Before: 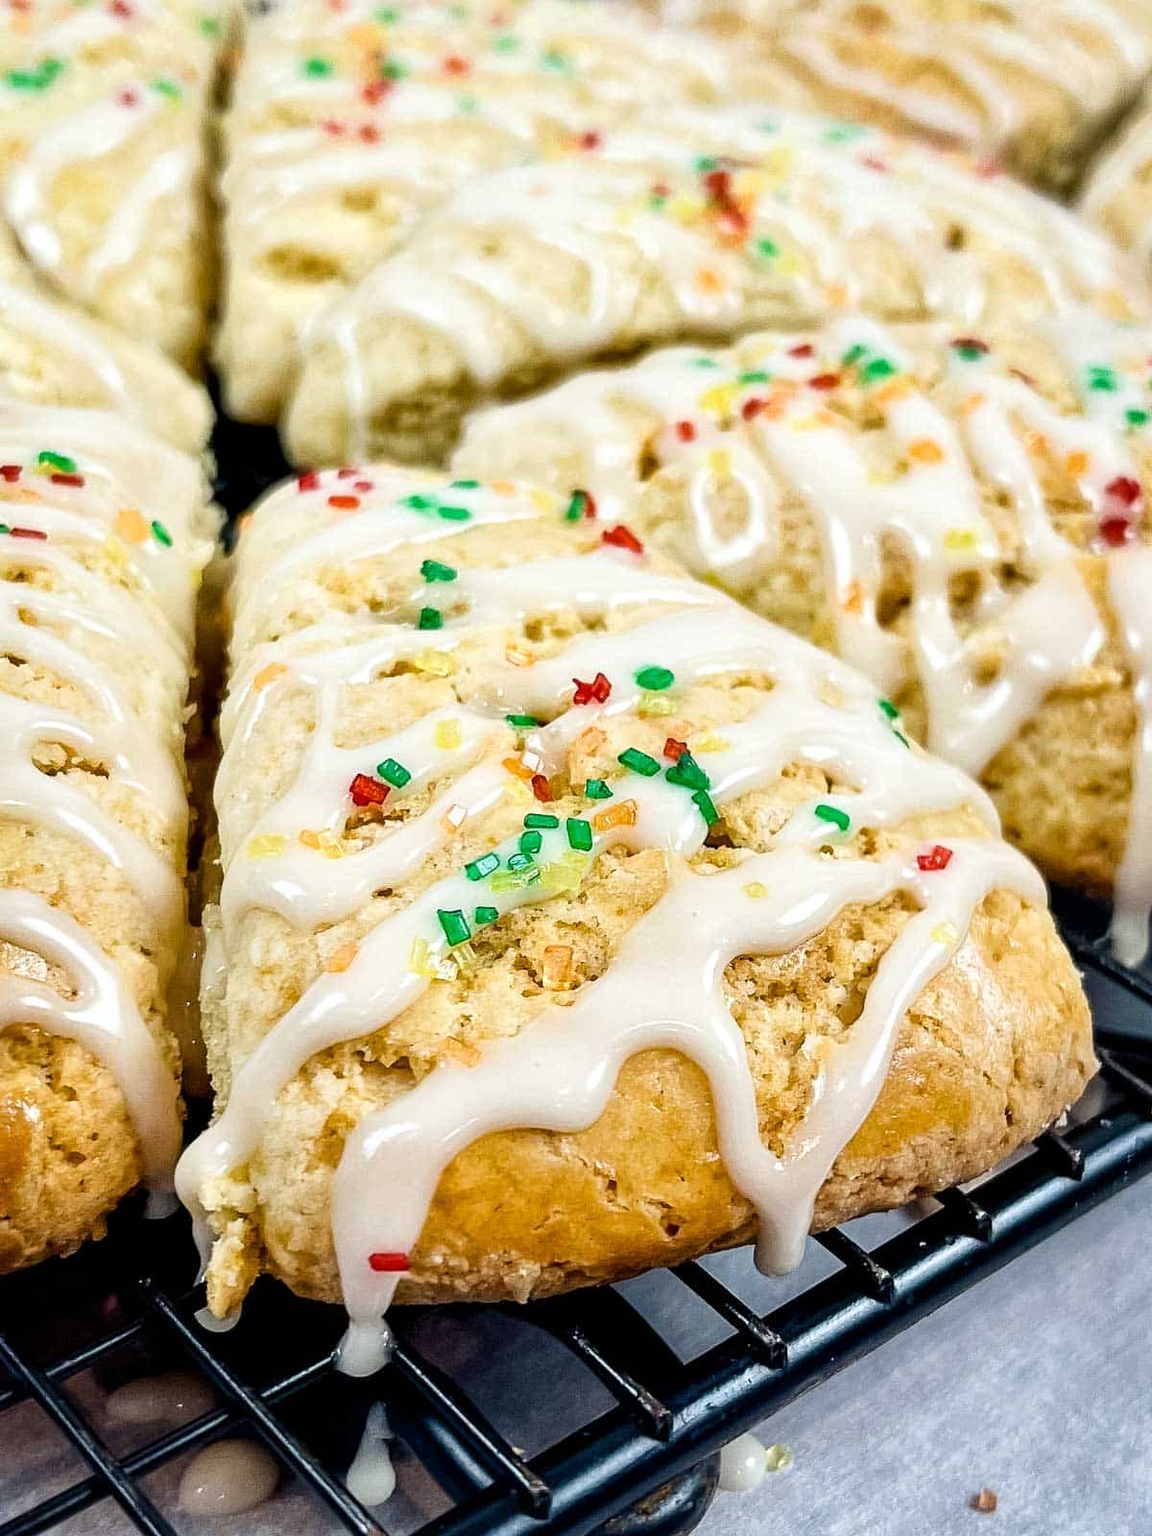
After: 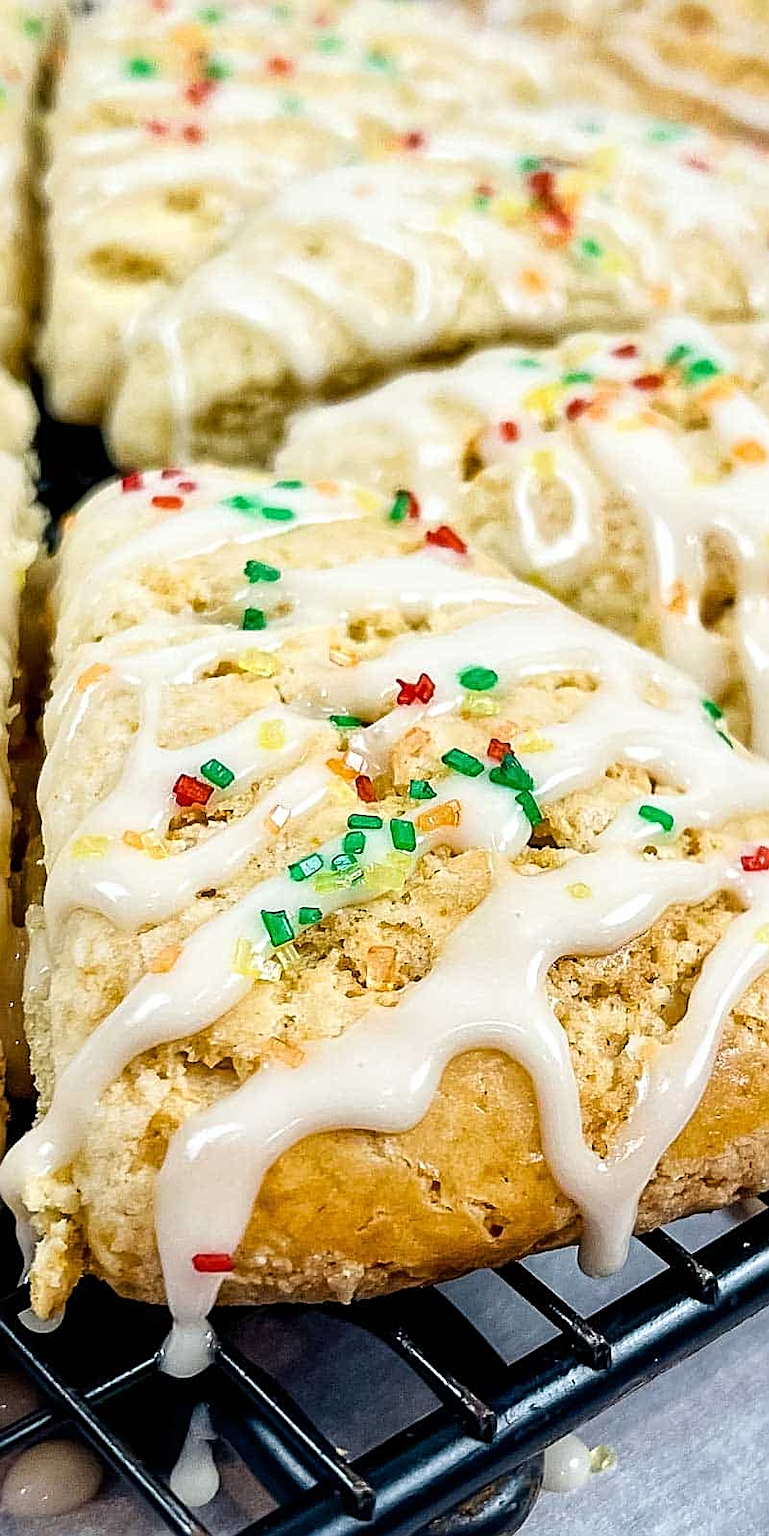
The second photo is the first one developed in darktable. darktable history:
sharpen: on, module defaults
crop: left 15.376%, right 17.817%
